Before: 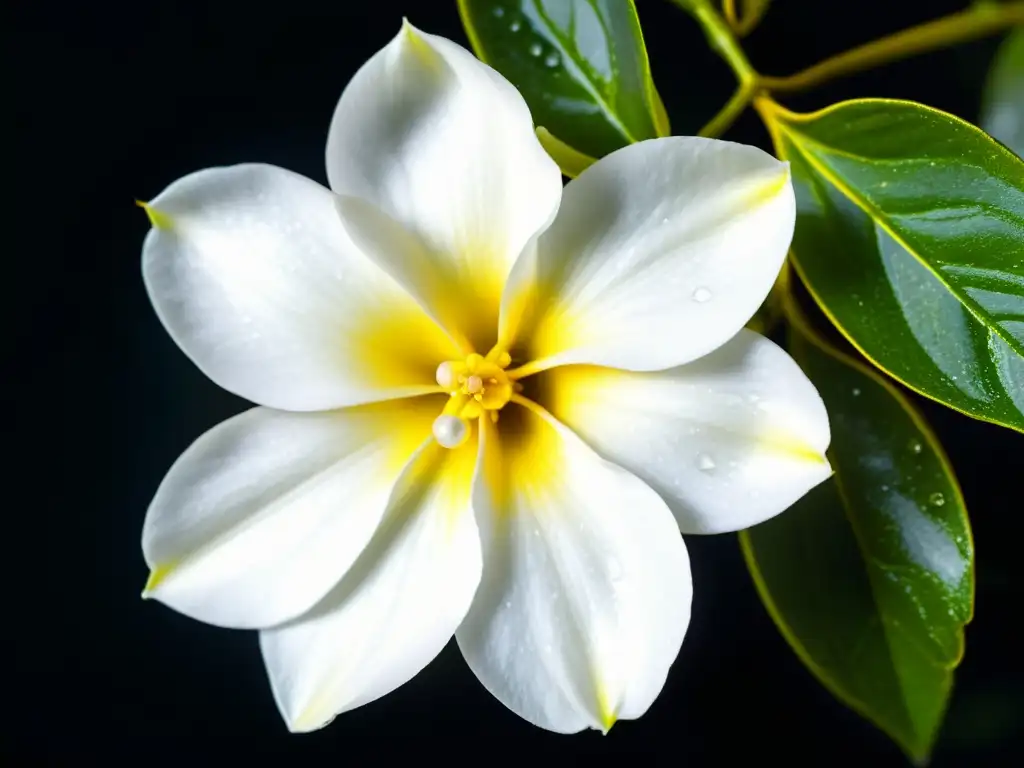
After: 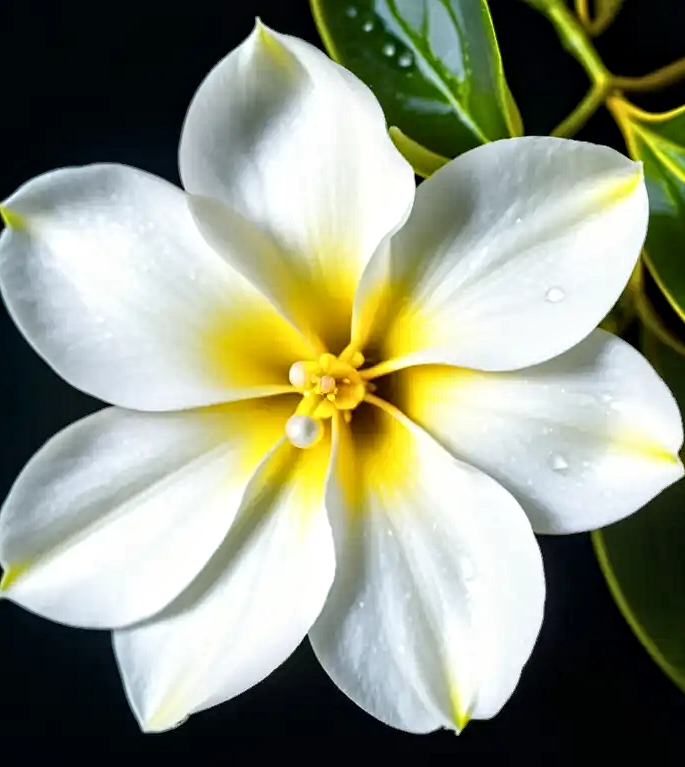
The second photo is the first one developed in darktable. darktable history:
contrast equalizer: y [[0.502, 0.517, 0.543, 0.576, 0.611, 0.631], [0.5 ×6], [0.5 ×6], [0 ×6], [0 ×6]]
crop and rotate: left 14.414%, right 18.617%
